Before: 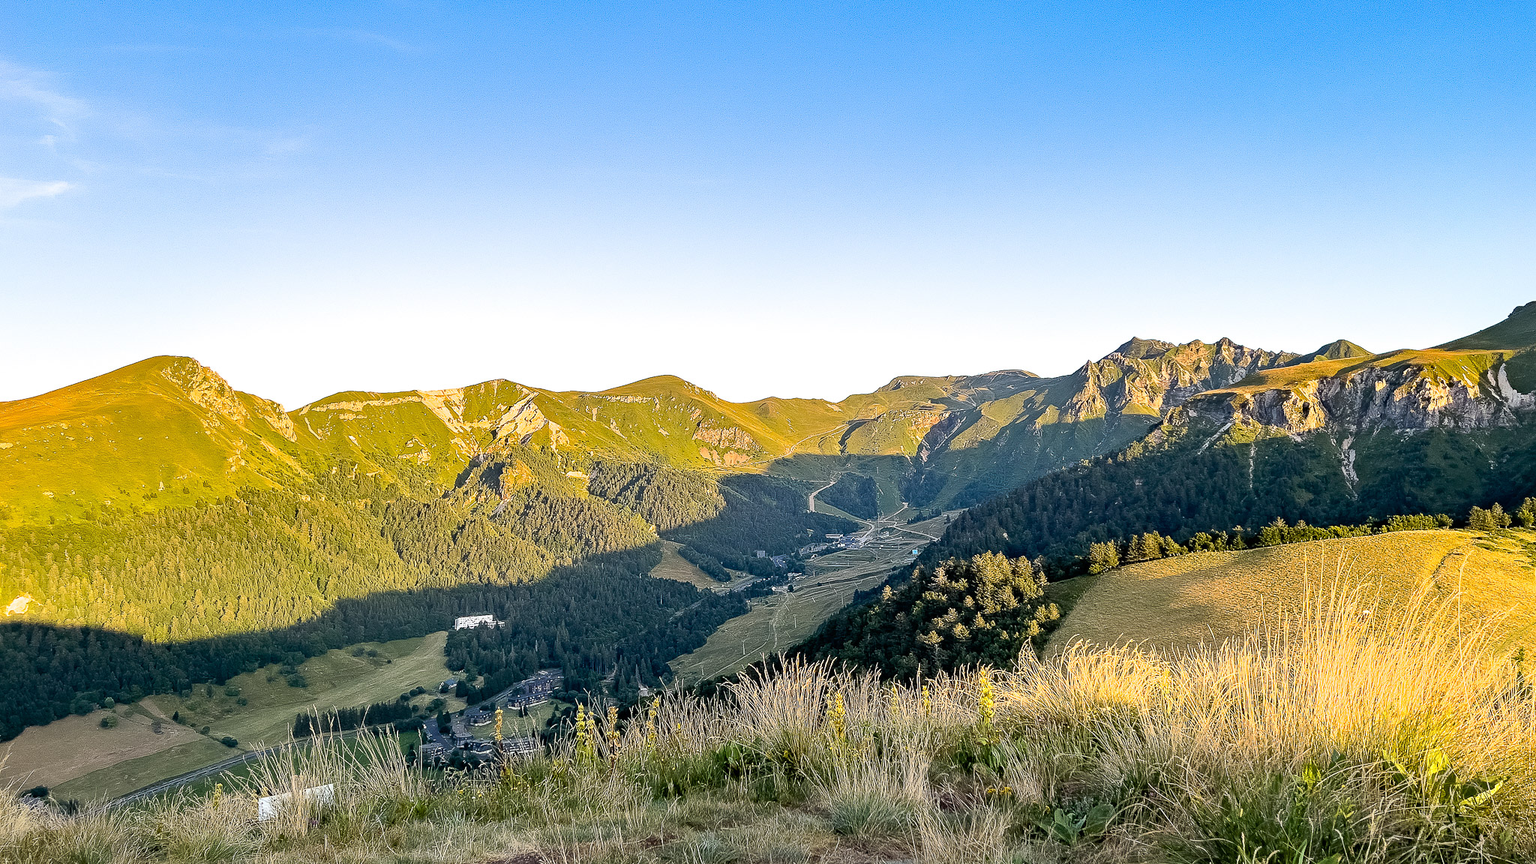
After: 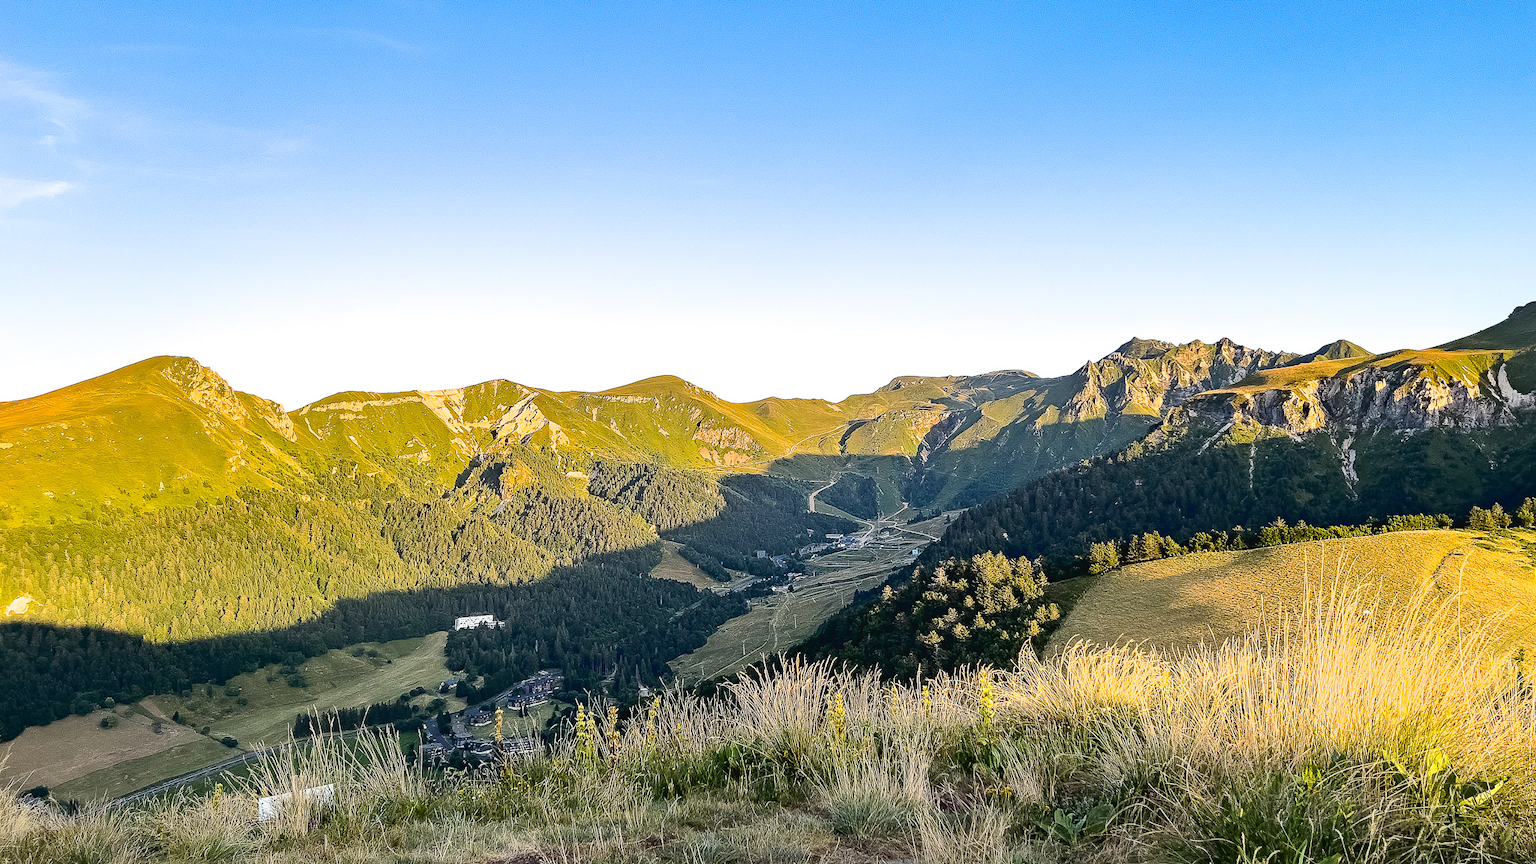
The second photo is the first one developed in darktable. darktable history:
tone curve: curves: ch0 [(0, 0.032) (0.181, 0.152) (0.751, 0.762) (1, 1)], color space Lab, linked channels, preserve colors none
